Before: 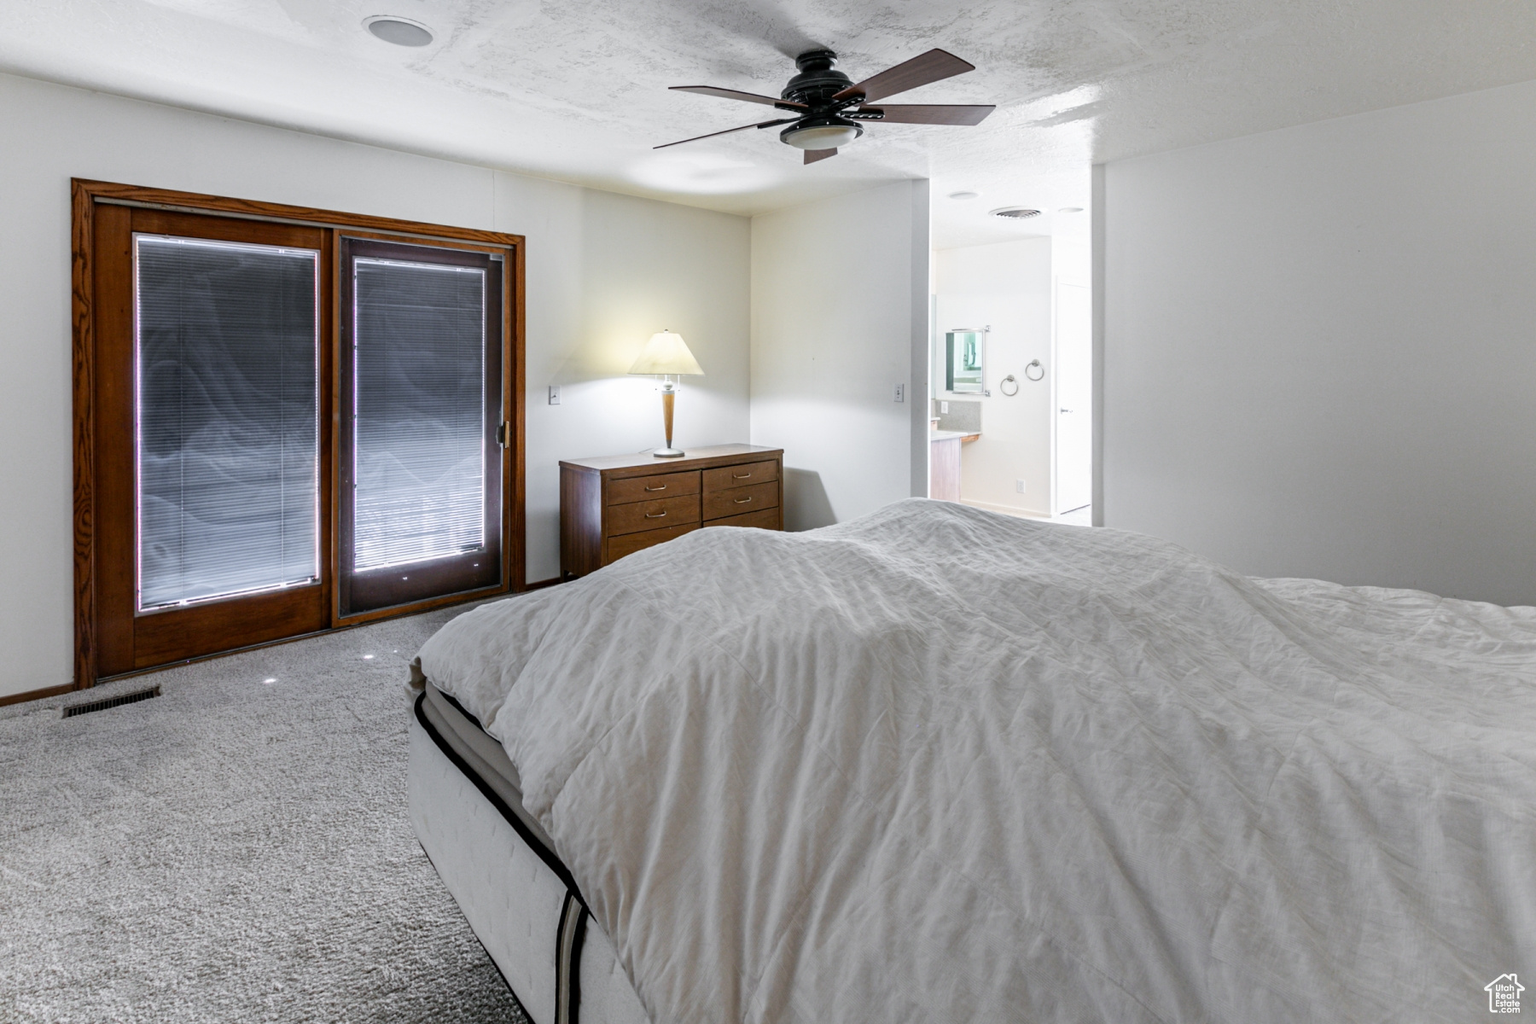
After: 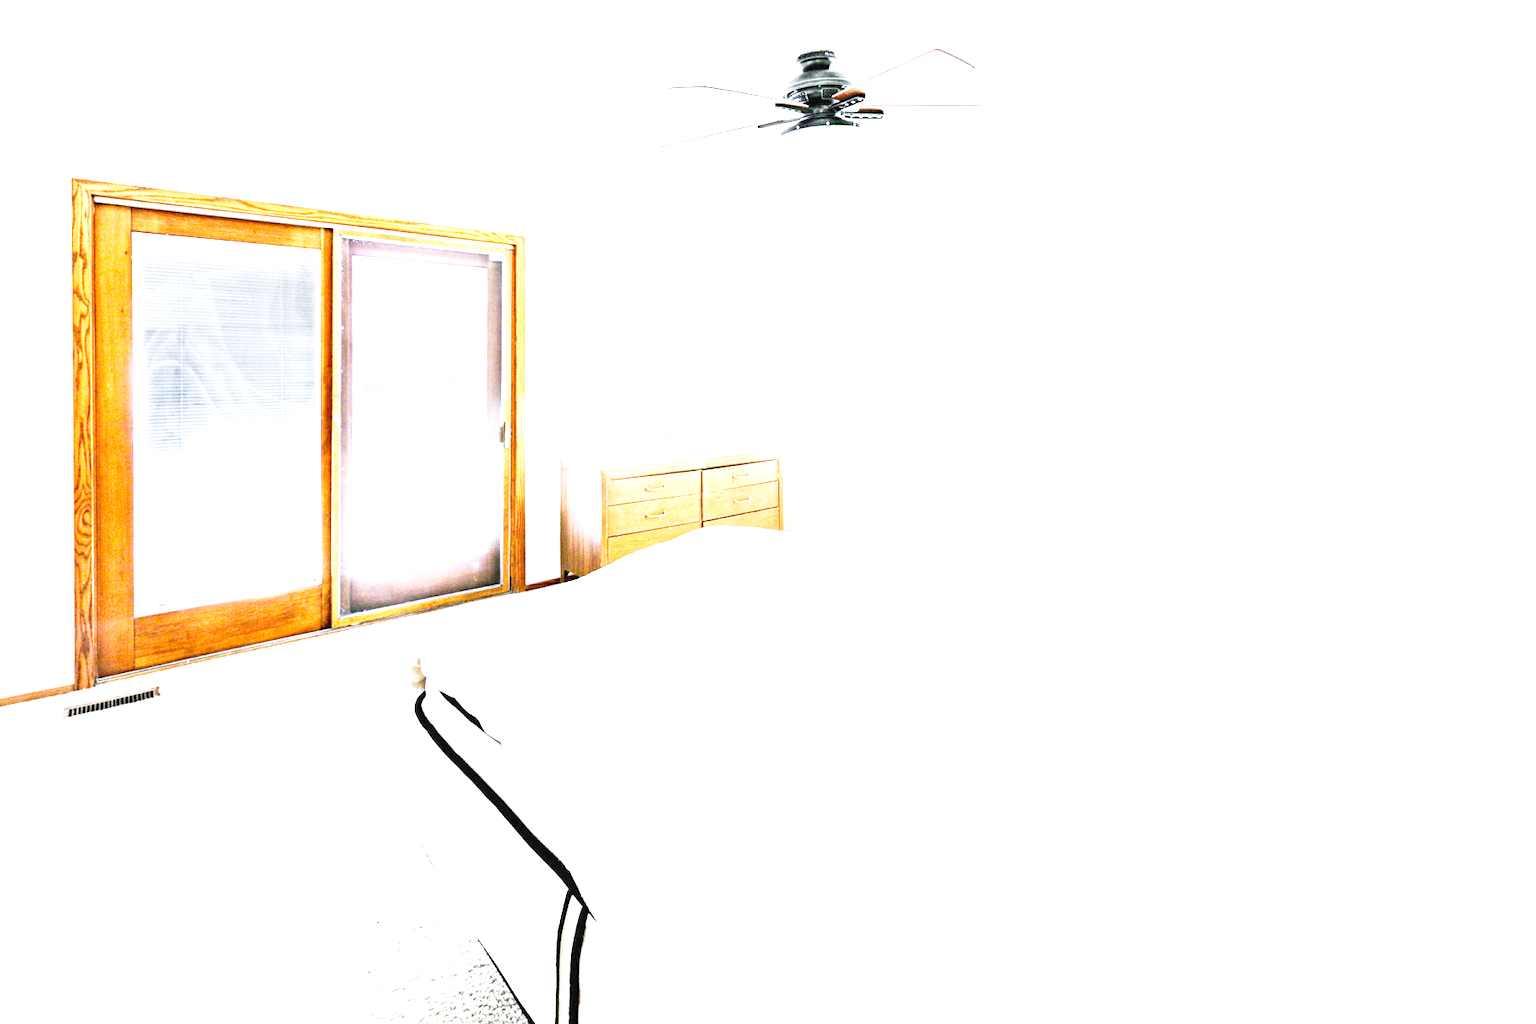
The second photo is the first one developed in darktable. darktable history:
base curve: curves: ch0 [(0, 0) (0.028, 0.03) (0.121, 0.232) (0.46, 0.748) (0.859, 0.968) (1, 1)], preserve colors none
exposure: black level correction 0, exposure 4.09 EV, compensate highlight preservation false
